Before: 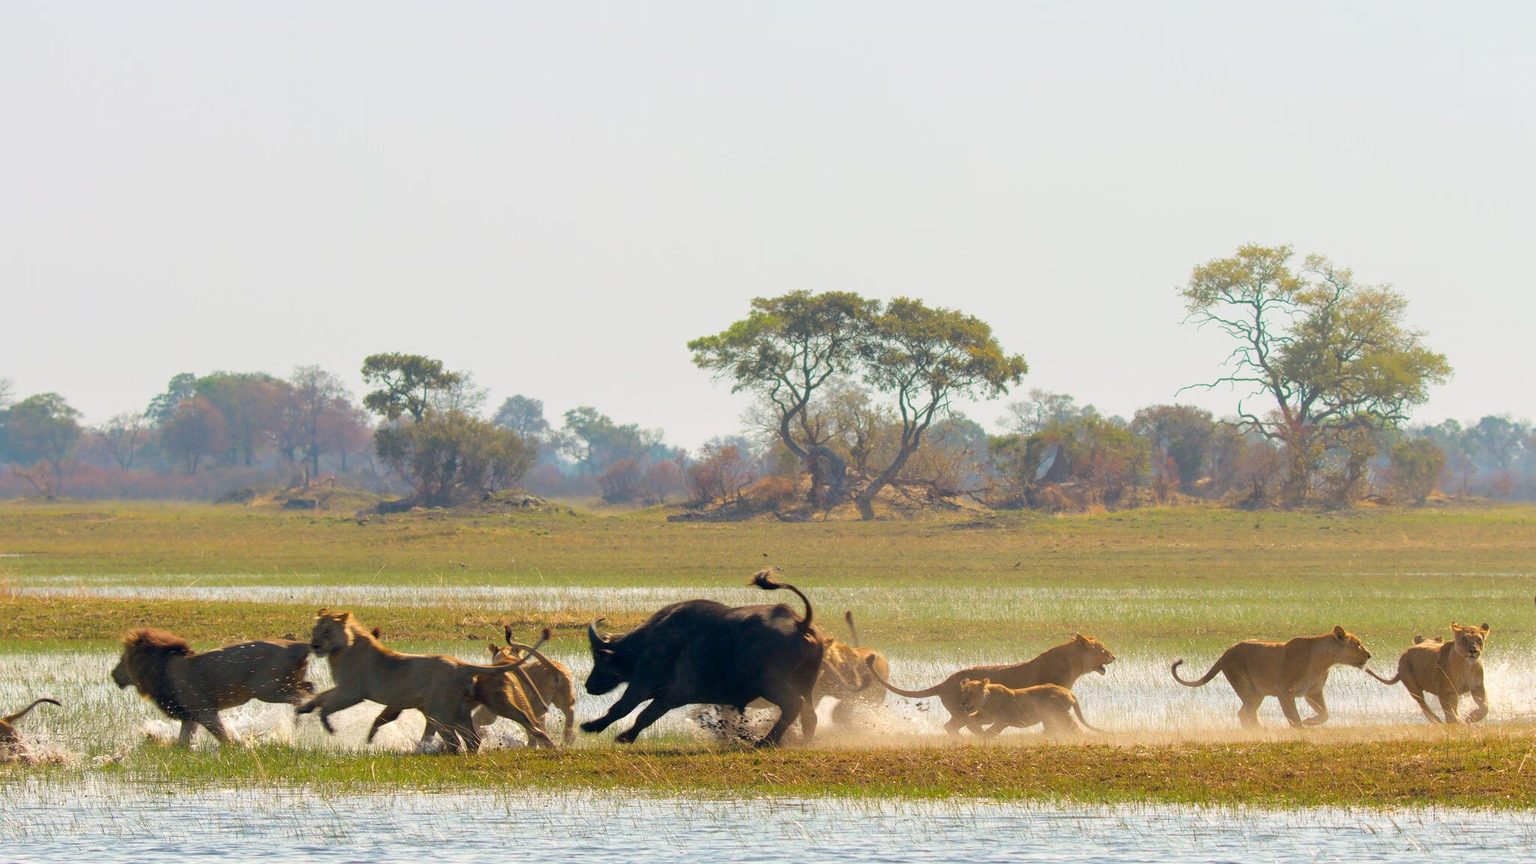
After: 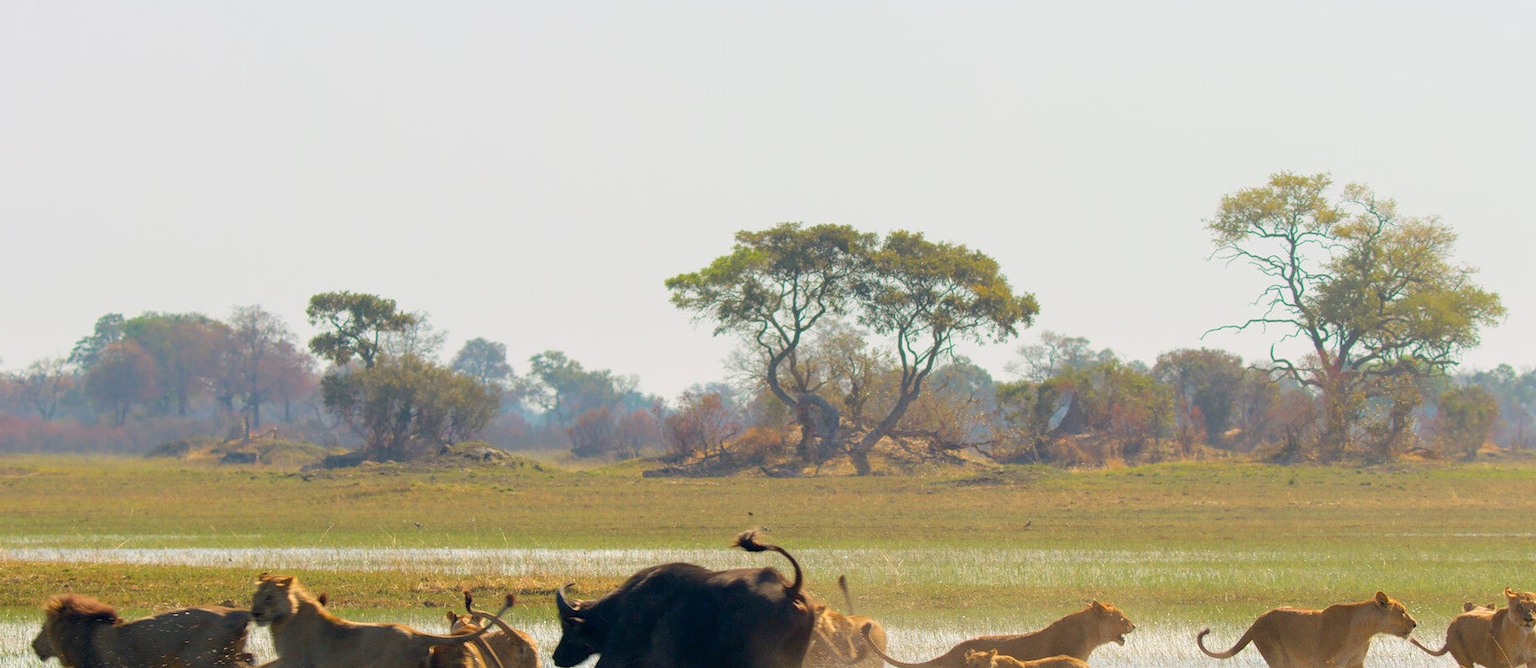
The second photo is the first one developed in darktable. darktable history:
crop: left 5.38%, top 10.182%, right 3.612%, bottom 19.348%
